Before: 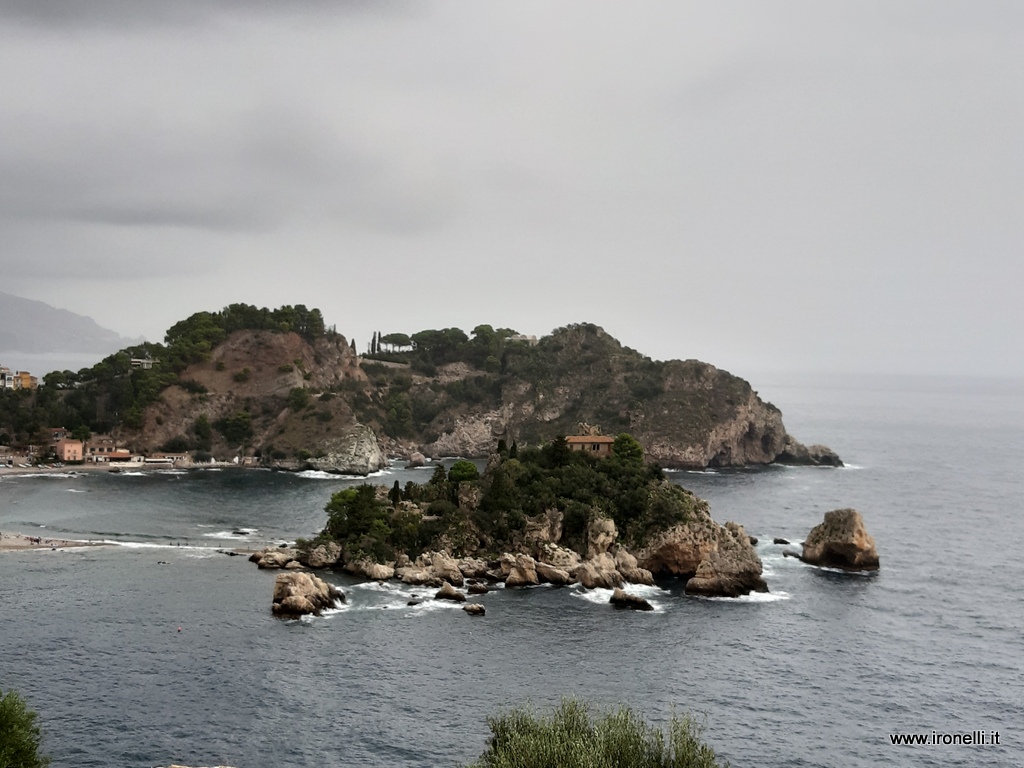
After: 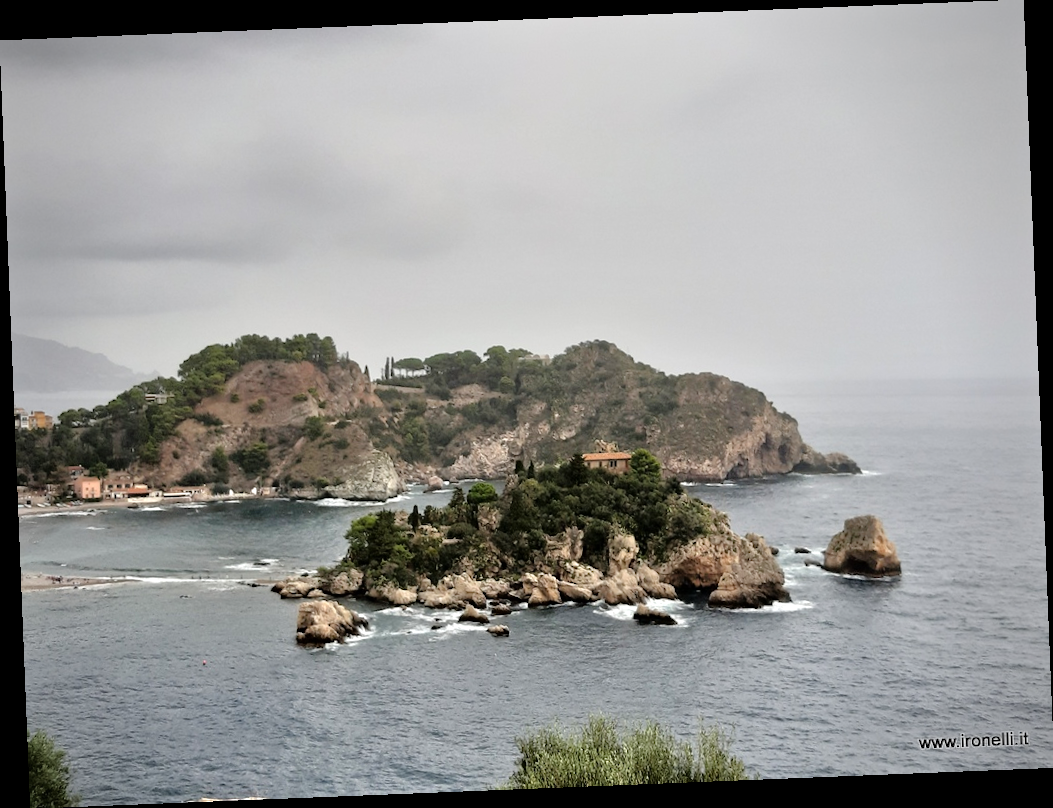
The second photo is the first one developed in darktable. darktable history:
tone equalizer: -7 EV 0.15 EV, -6 EV 0.6 EV, -5 EV 1.15 EV, -4 EV 1.33 EV, -3 EV 1.15 EV, -2 EV 0.6 EV, -1 EV 0.15 EV, mask exposure compensation -0.5 EV
vignetting: fall-off radius 60.92%
rotate and perspective: rotation -2.29°, automatic cropping off
